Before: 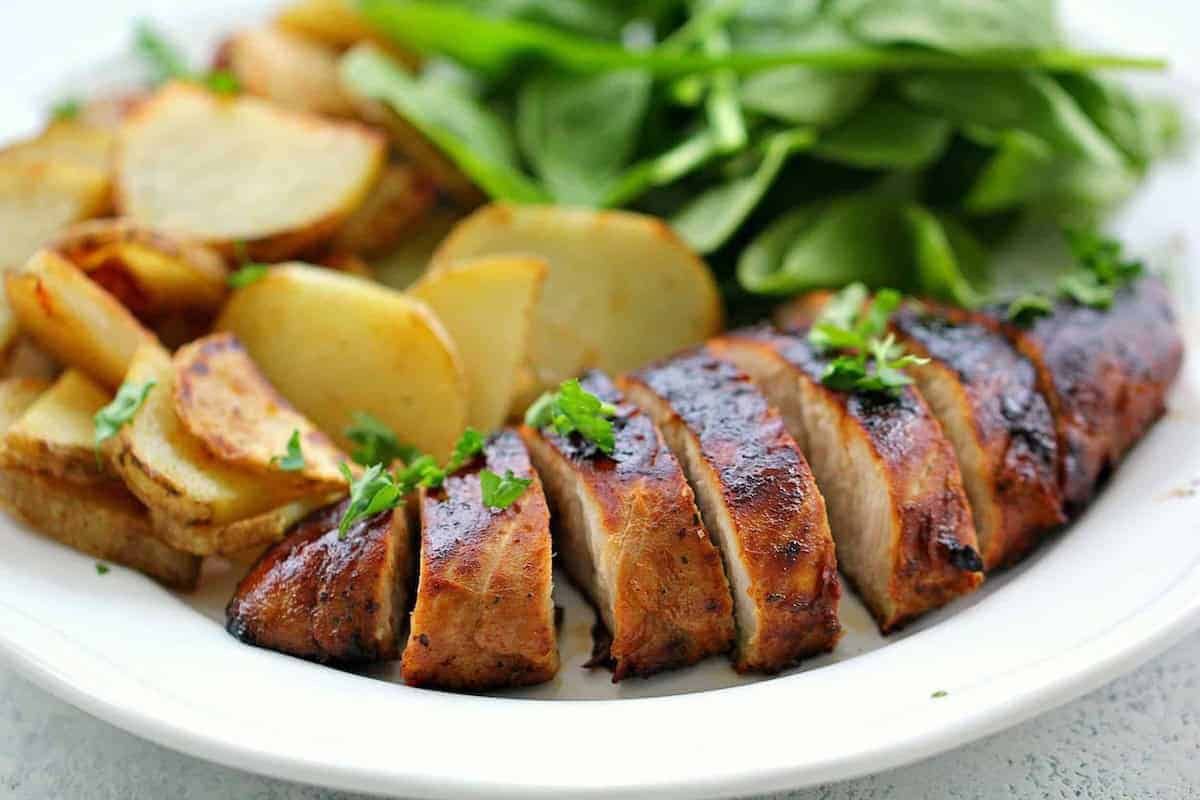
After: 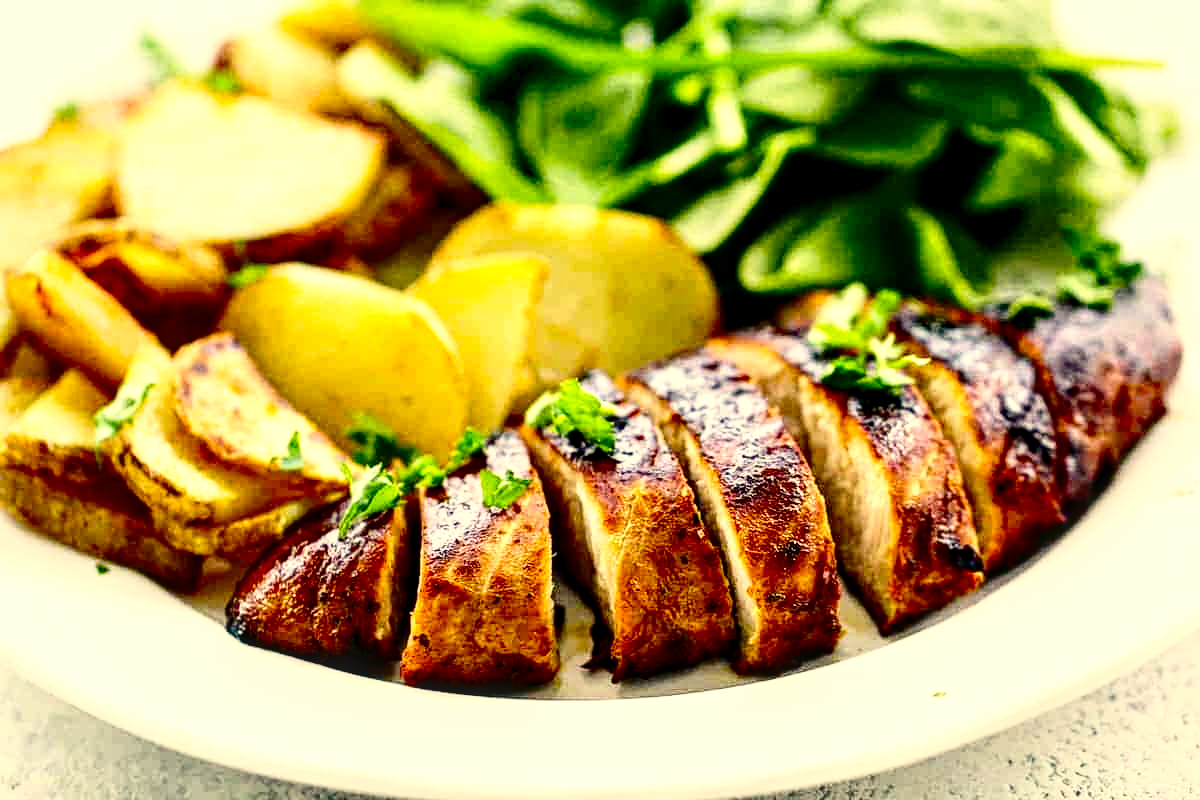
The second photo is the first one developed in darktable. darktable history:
base curve: curves: ch0 [(0, 0) (0.028, 0.03) (0.121, 0.232) (0.46, 0.748) (0.859, 0.968) (1, 1)], preserve colors none
color correction: highlights a* 2.72, highlights b* 22.8
contrast brightness saturation: contrast 0.19, brightness -0.24, saturation 0.11
haze removal: compatibility mode true, adaptive false
local contrast: detail 150%
color balance rgb: on, module defaults
shadows and highlights: shadows -12.5, white point adjustment 4, highlights 28.33
